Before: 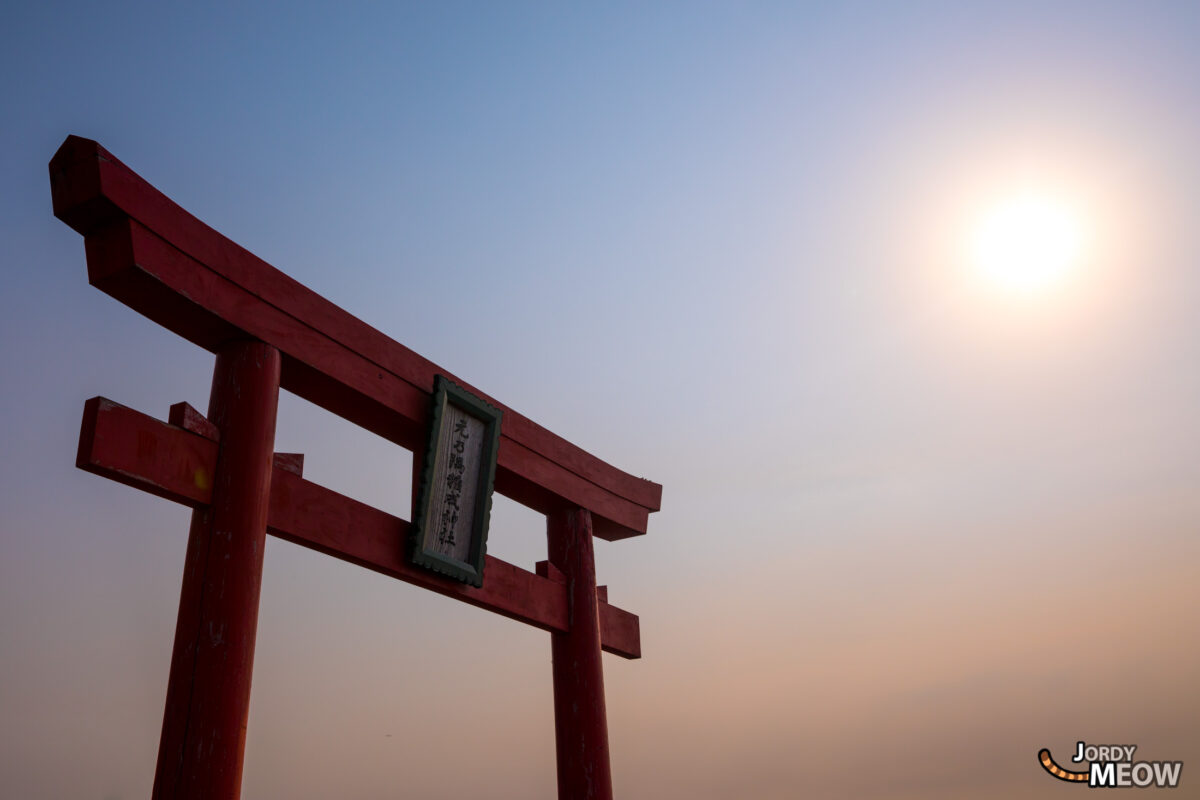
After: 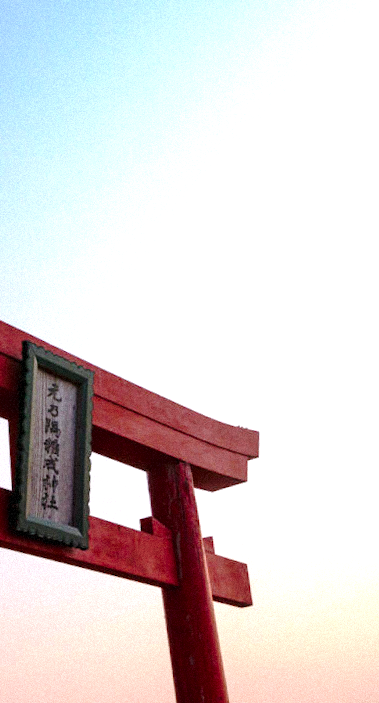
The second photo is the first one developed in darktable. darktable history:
rotate and perspective: rotation -5°, crop left 0.05, crop right 0.952, crop top 0.11, crop bottom 0.89
exposure: black level correction 0.001, exposure 0.5 EV, compensate exposure bias true, compensate highlight preservation false
crop: left 33.36%, right 33.36%
grain: mid-tones bias 0%
white balance: red 1.009, blue 1.027
tone curve: curves: ch0 [(0, 0) (0.003, 0.004) (0.011, 0.01) (0.025, 0.025) (0.044, 0.042) (0.069, 0.064) (0.1, 0.093) (0.136, 0.13) (0.177, 0.182) (0.224, 0.241) (0.277, 0.322) (0.335, 0.409) (0.399, 0.482) (0.468, 0.551) (0.543, 0.606) (0.623, 0.672) (0.709, 0.73) (0.801, 0.81) (0.898, 0.885) (1, 1)], preserve colors none
